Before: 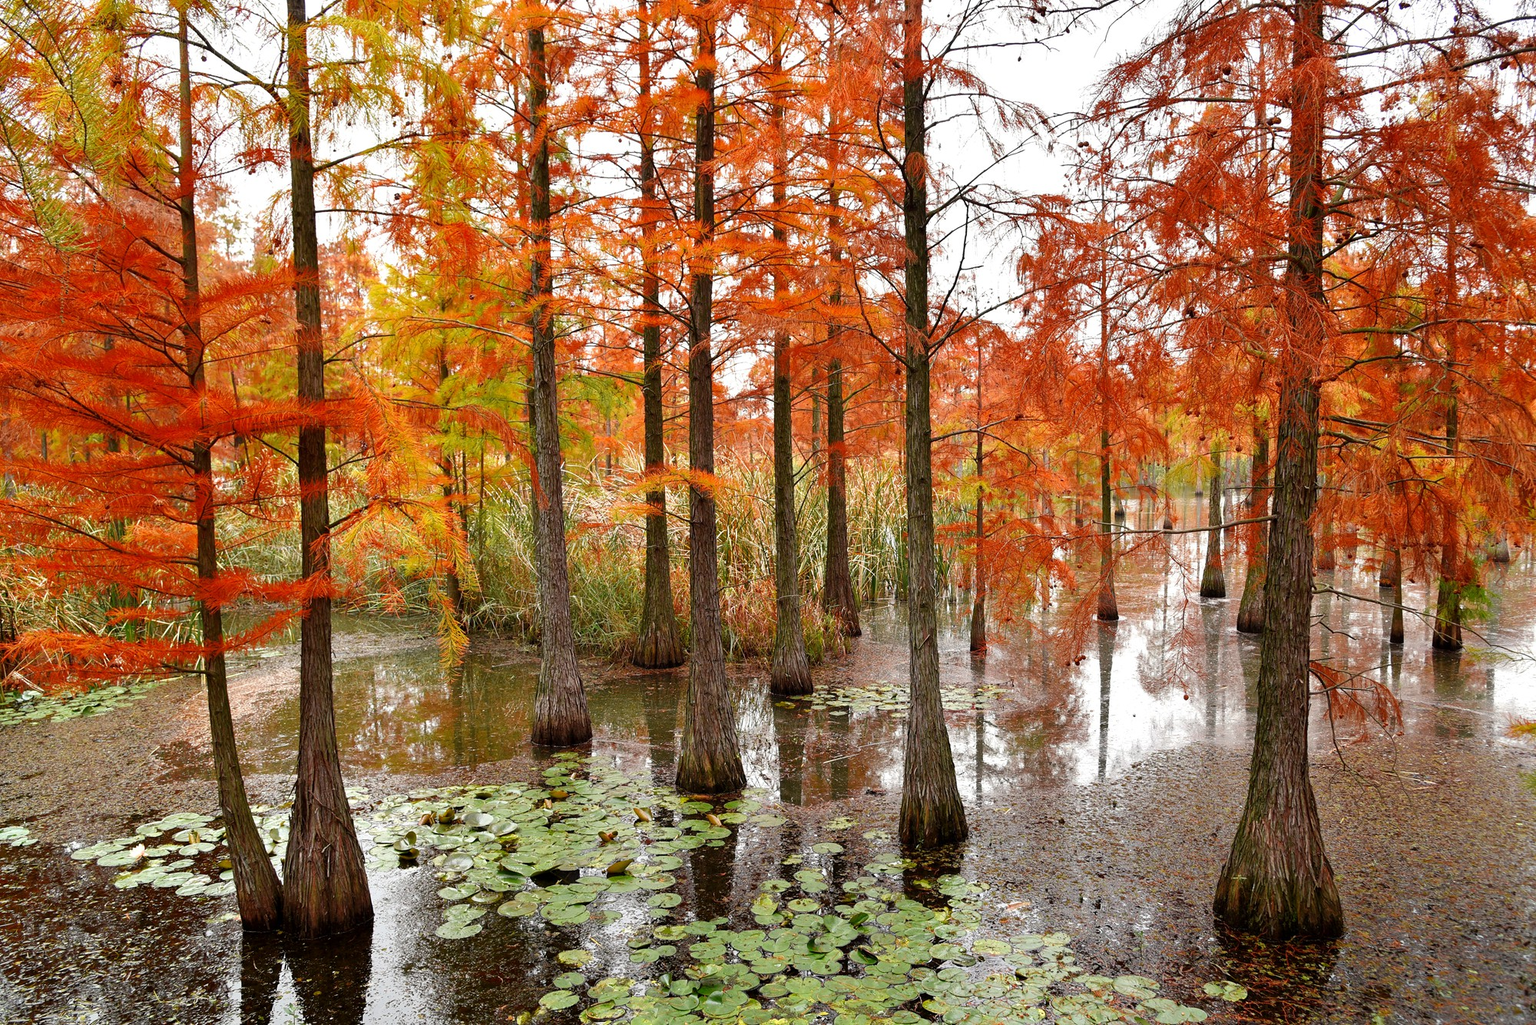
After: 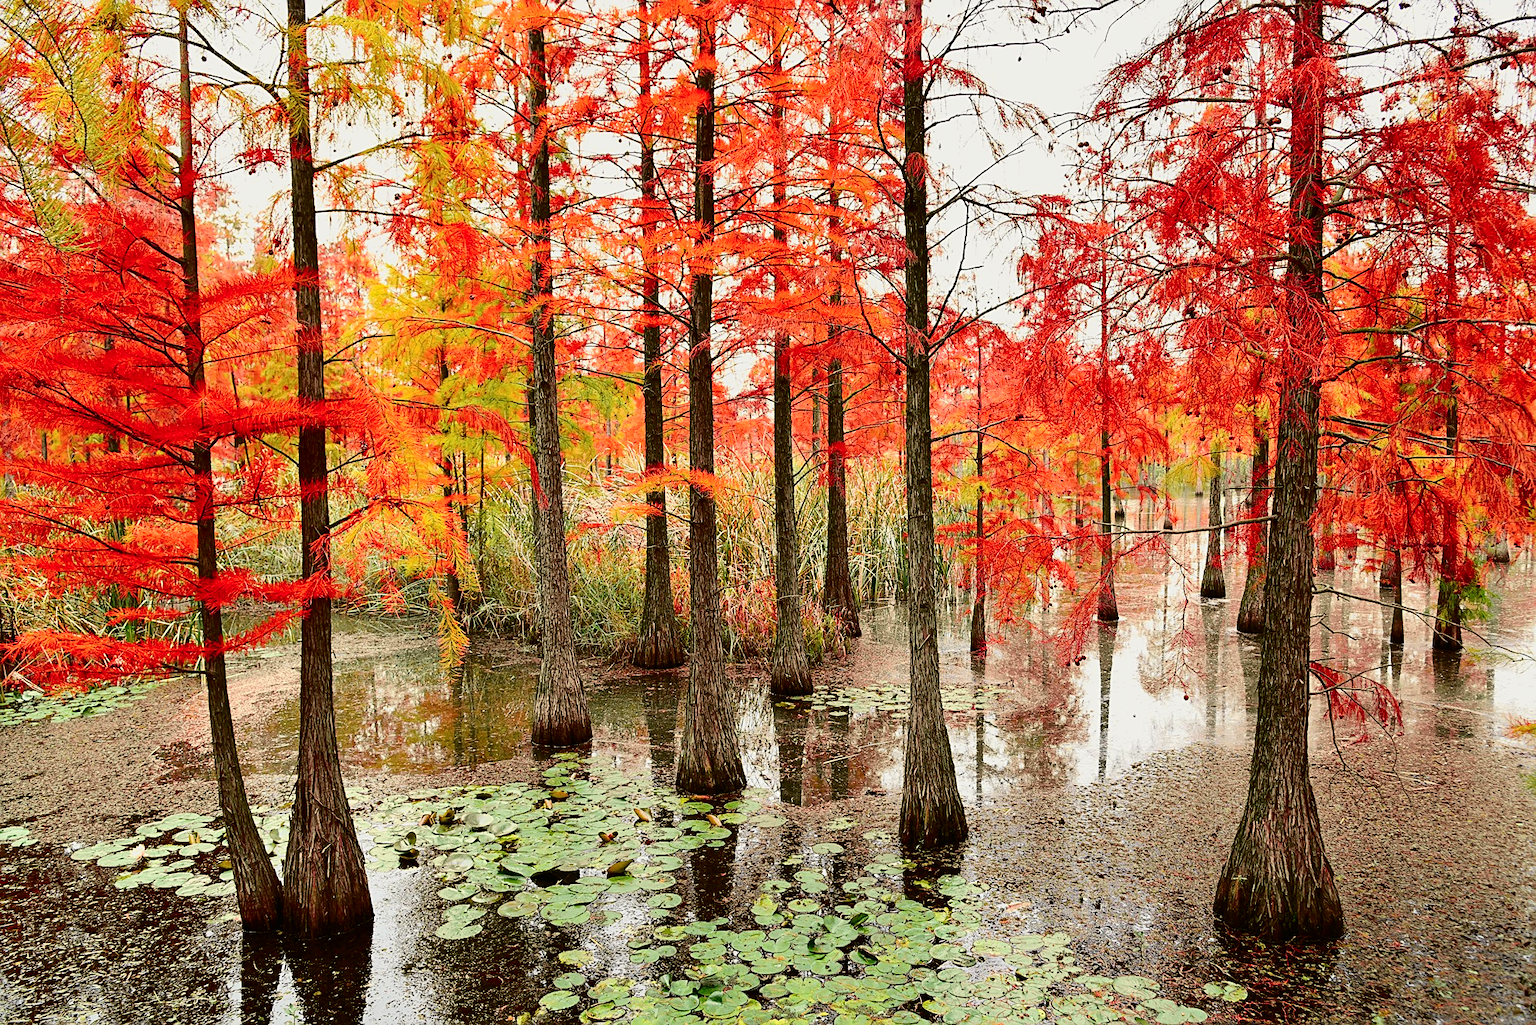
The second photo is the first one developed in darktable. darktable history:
tone curve: curves: ch0 [(0, 0.006) (0.184, 0.117) (0.405, 0.46) (0.456, 0.528) (0.634, 0.728) (0.877, 0.89) (0.984, 0.935)]; ch1 [(0, 0) (0.443, 0.43) (0.492, 0.489) (0.566, 0.579) (0.595, 0.625) (0.608, 0.667) (0.65, 0.729) (1, 1)]; ch2 [(0, 0) (0.33, 0.301) (0.421, 0.443) (0.447, 0.489) (0.495, 0.505) (0.537, 0.583) (0.586, 0.591) (0.663, 0.686) (1, 1)], color space Lab, independent channels, preserve colors none
sharpen: on, module defaults
